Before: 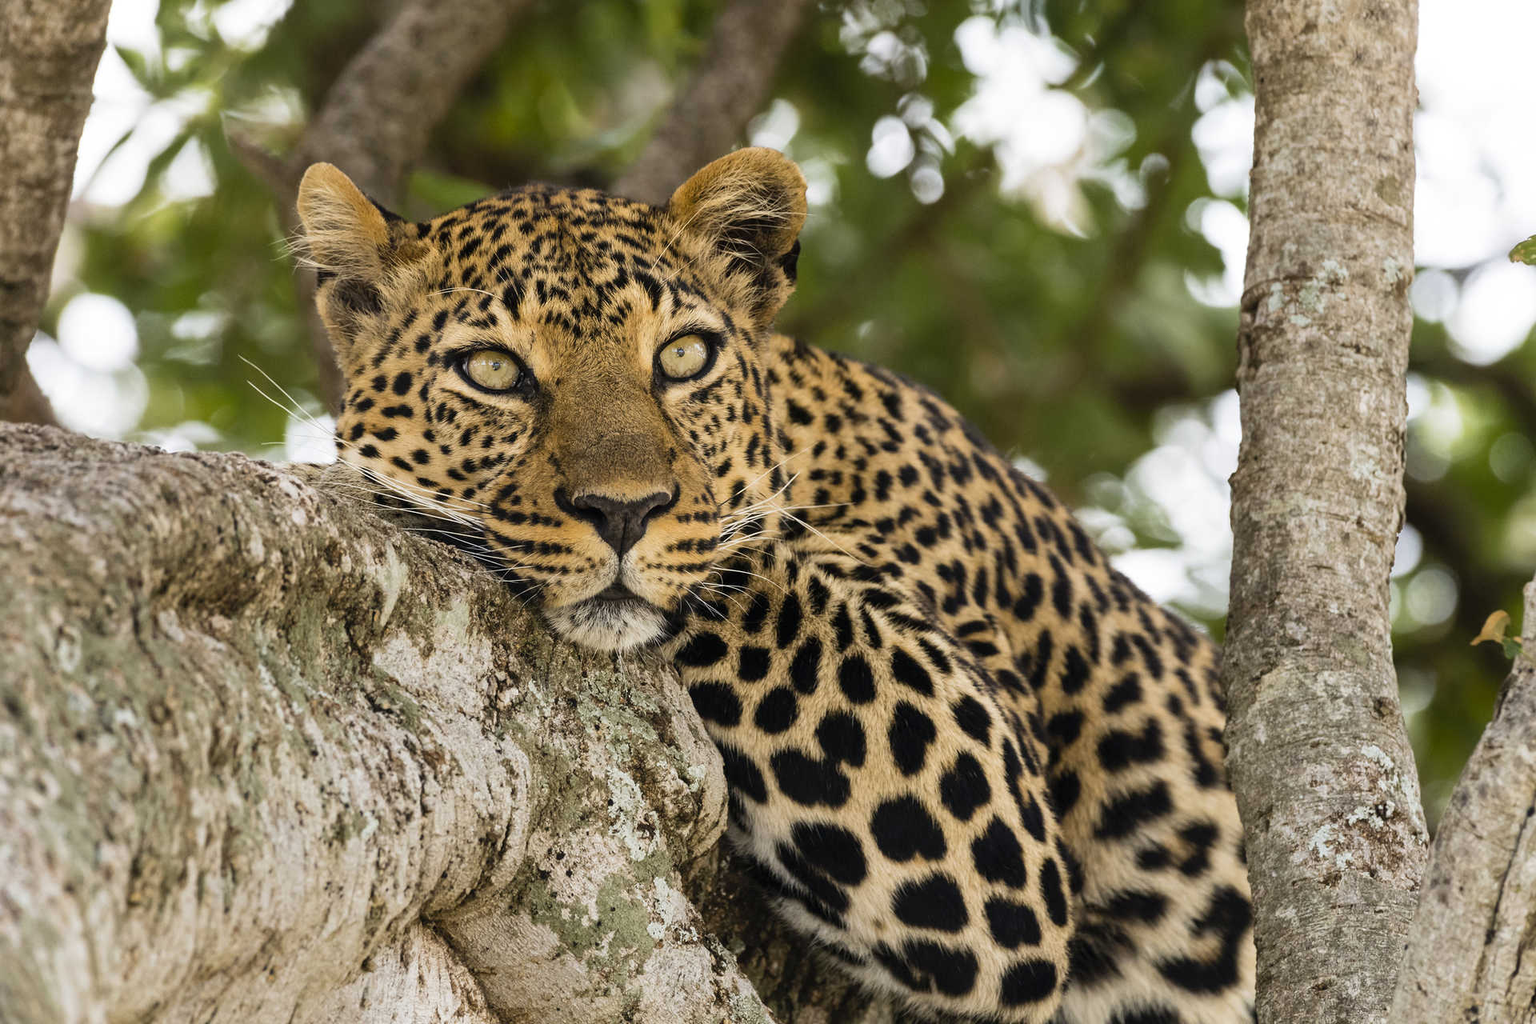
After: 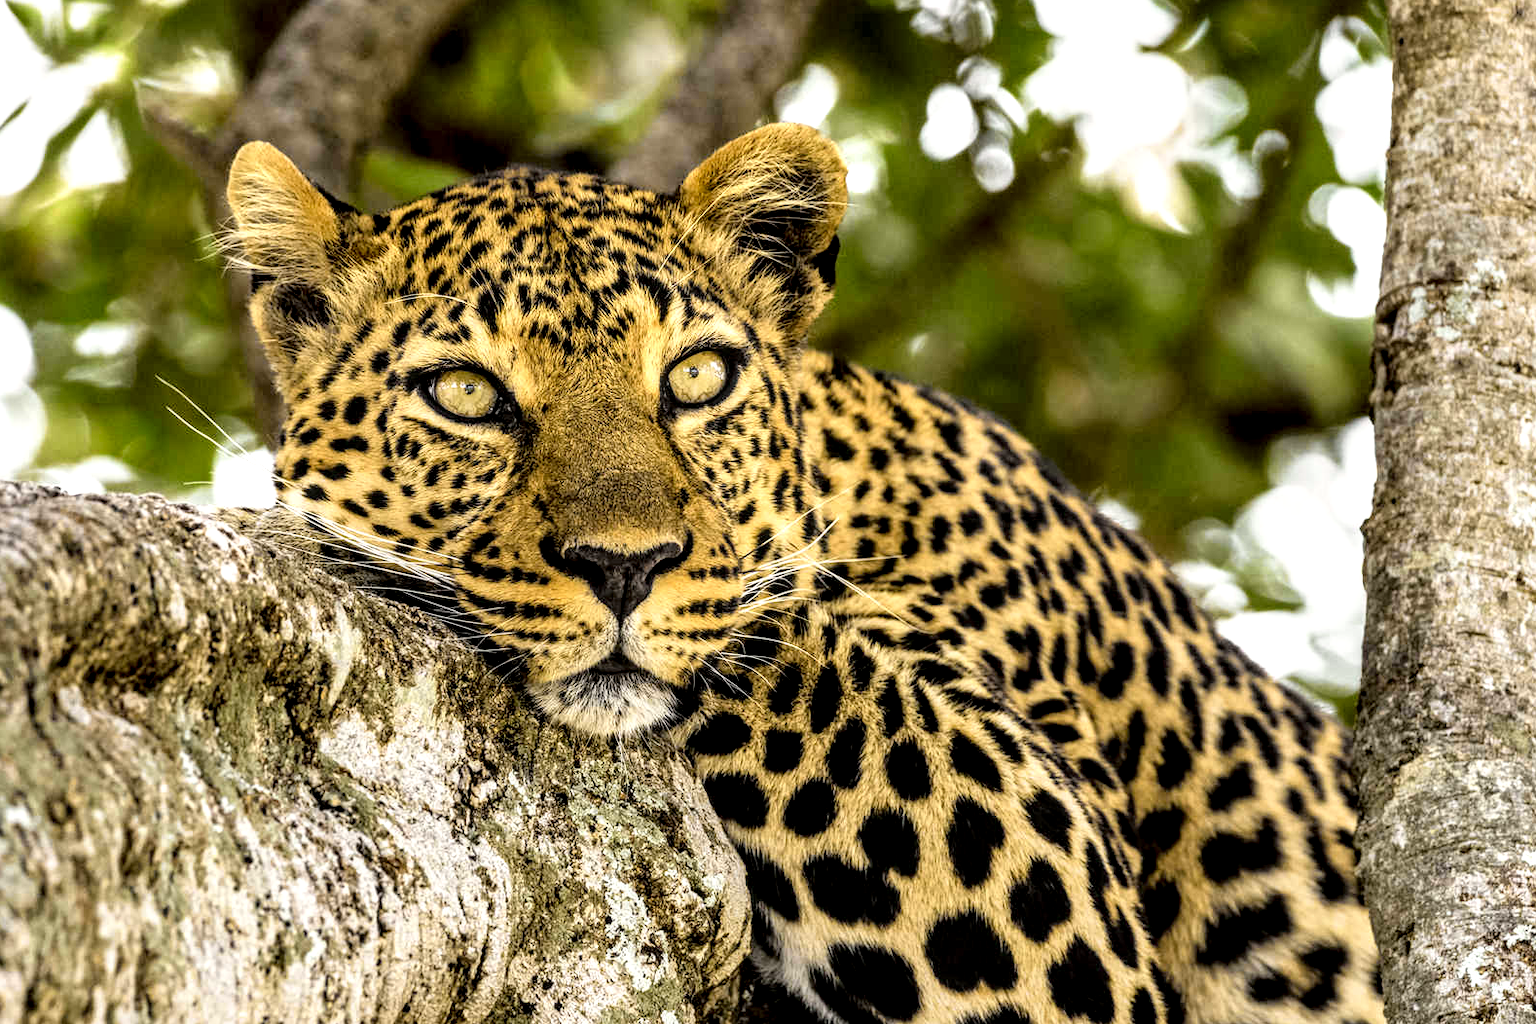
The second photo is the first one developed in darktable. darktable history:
tone curve: curves: ch0 [(0, 0.021) (0.049, 0.044) (0.157, 0.131) (0.359, 0.419) (0.469, 0.544) (0.634, 0.722) (0.839, 0.909) (0.998, 0.978)]; ch1 [(0, 0) (0.437, 0.408) (0.472, 0.47) (0.502, 0.503) (0.527, 0.53) (0.564, 0.573) (0.614, 0.654) (0.669, 0.748) (0.859, 0.899) (1, 1)]; ch2 [(0, 0) (0.33, 0.301) (0.421, 0.443) (0.487, 0.504) (0.502, 0.509) (0.535, 0.537) (0.565, 0.595) (0.608, 0.667) (1, 1)], color space Lab, independent channels, preserve colors none
crop and rotate: left 7.196%, top 4.574%, right 10.605%, bottom 13.178%
local contrast: highlights 65%, shadows 54%, detail 169%, midtone range 0.514
tone equalizer: on, module defaults
